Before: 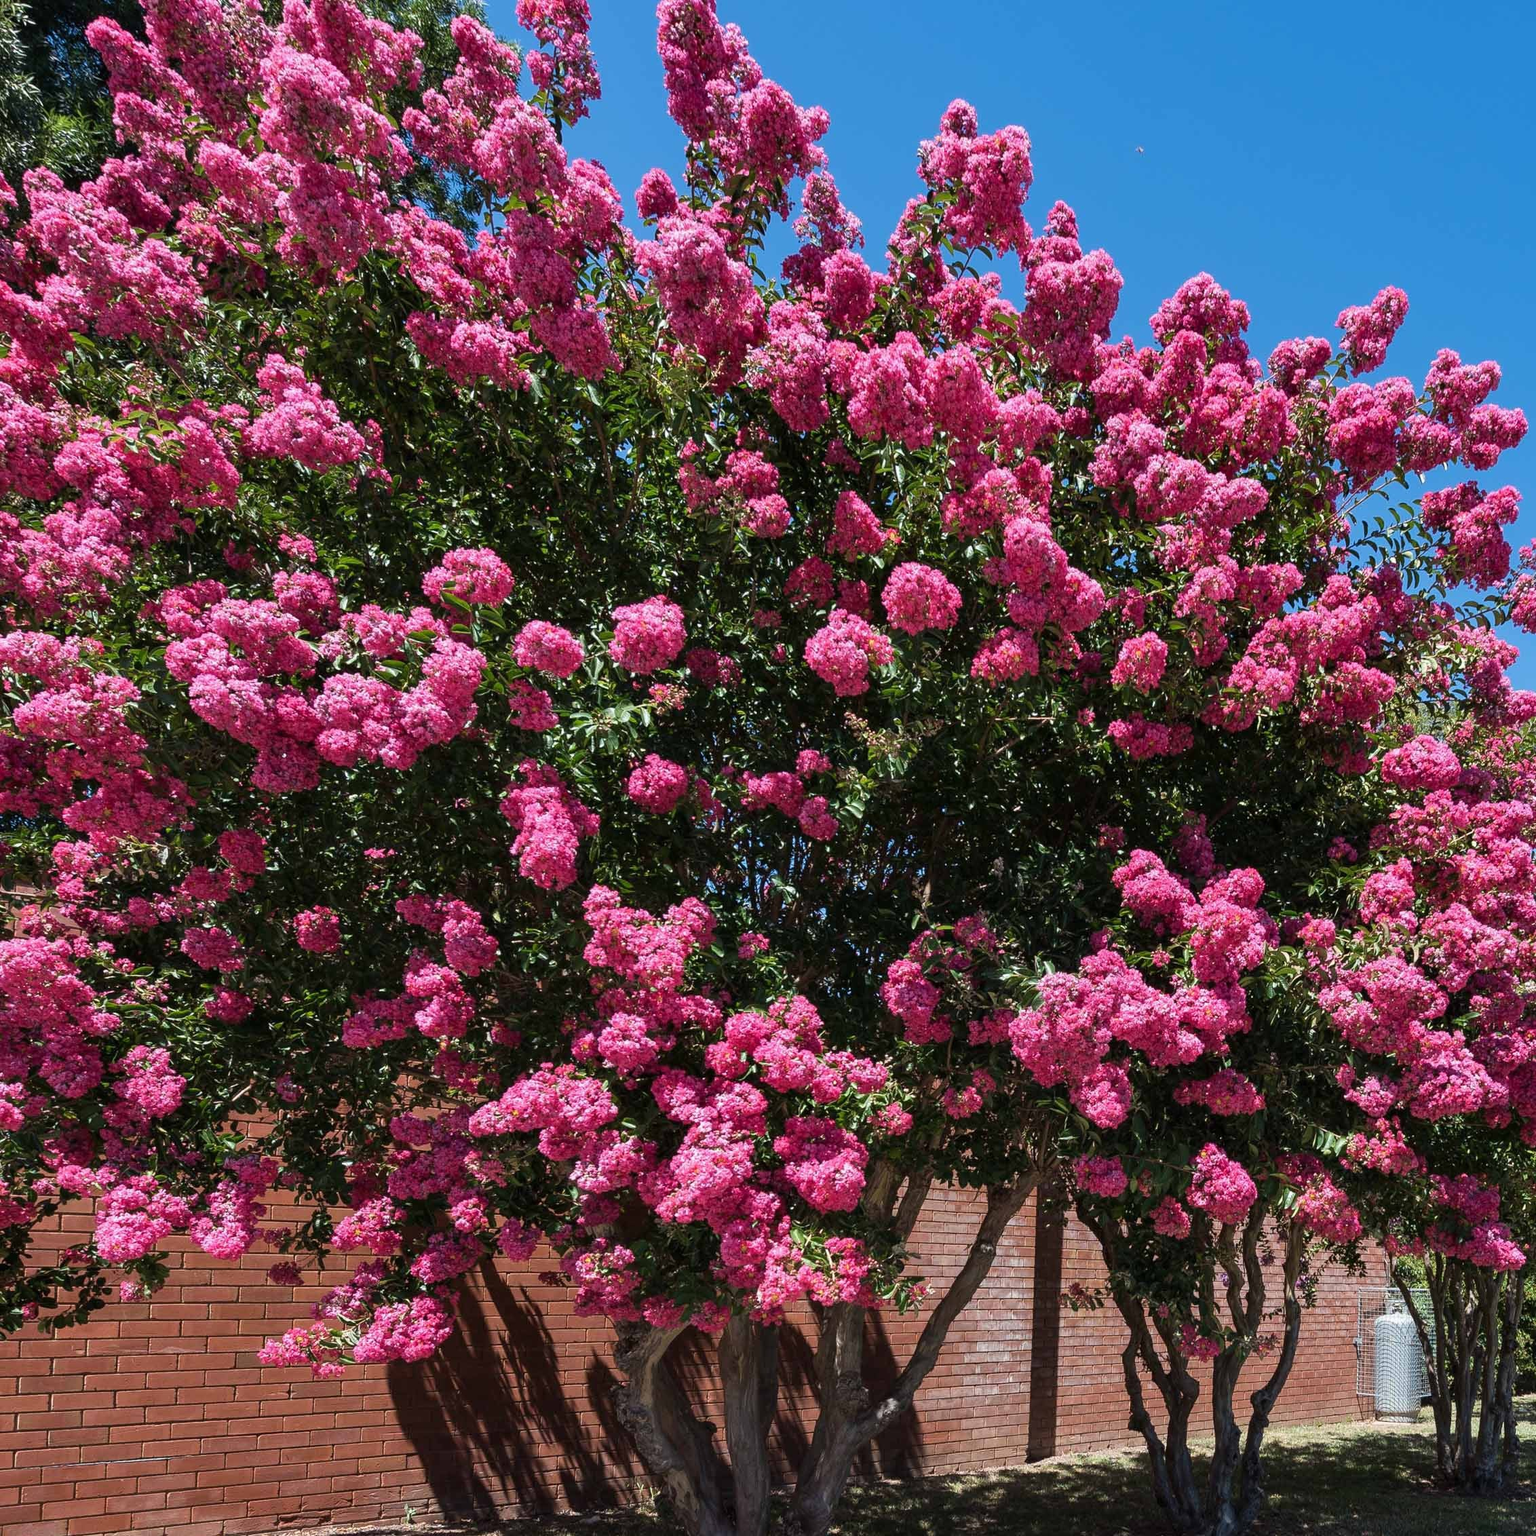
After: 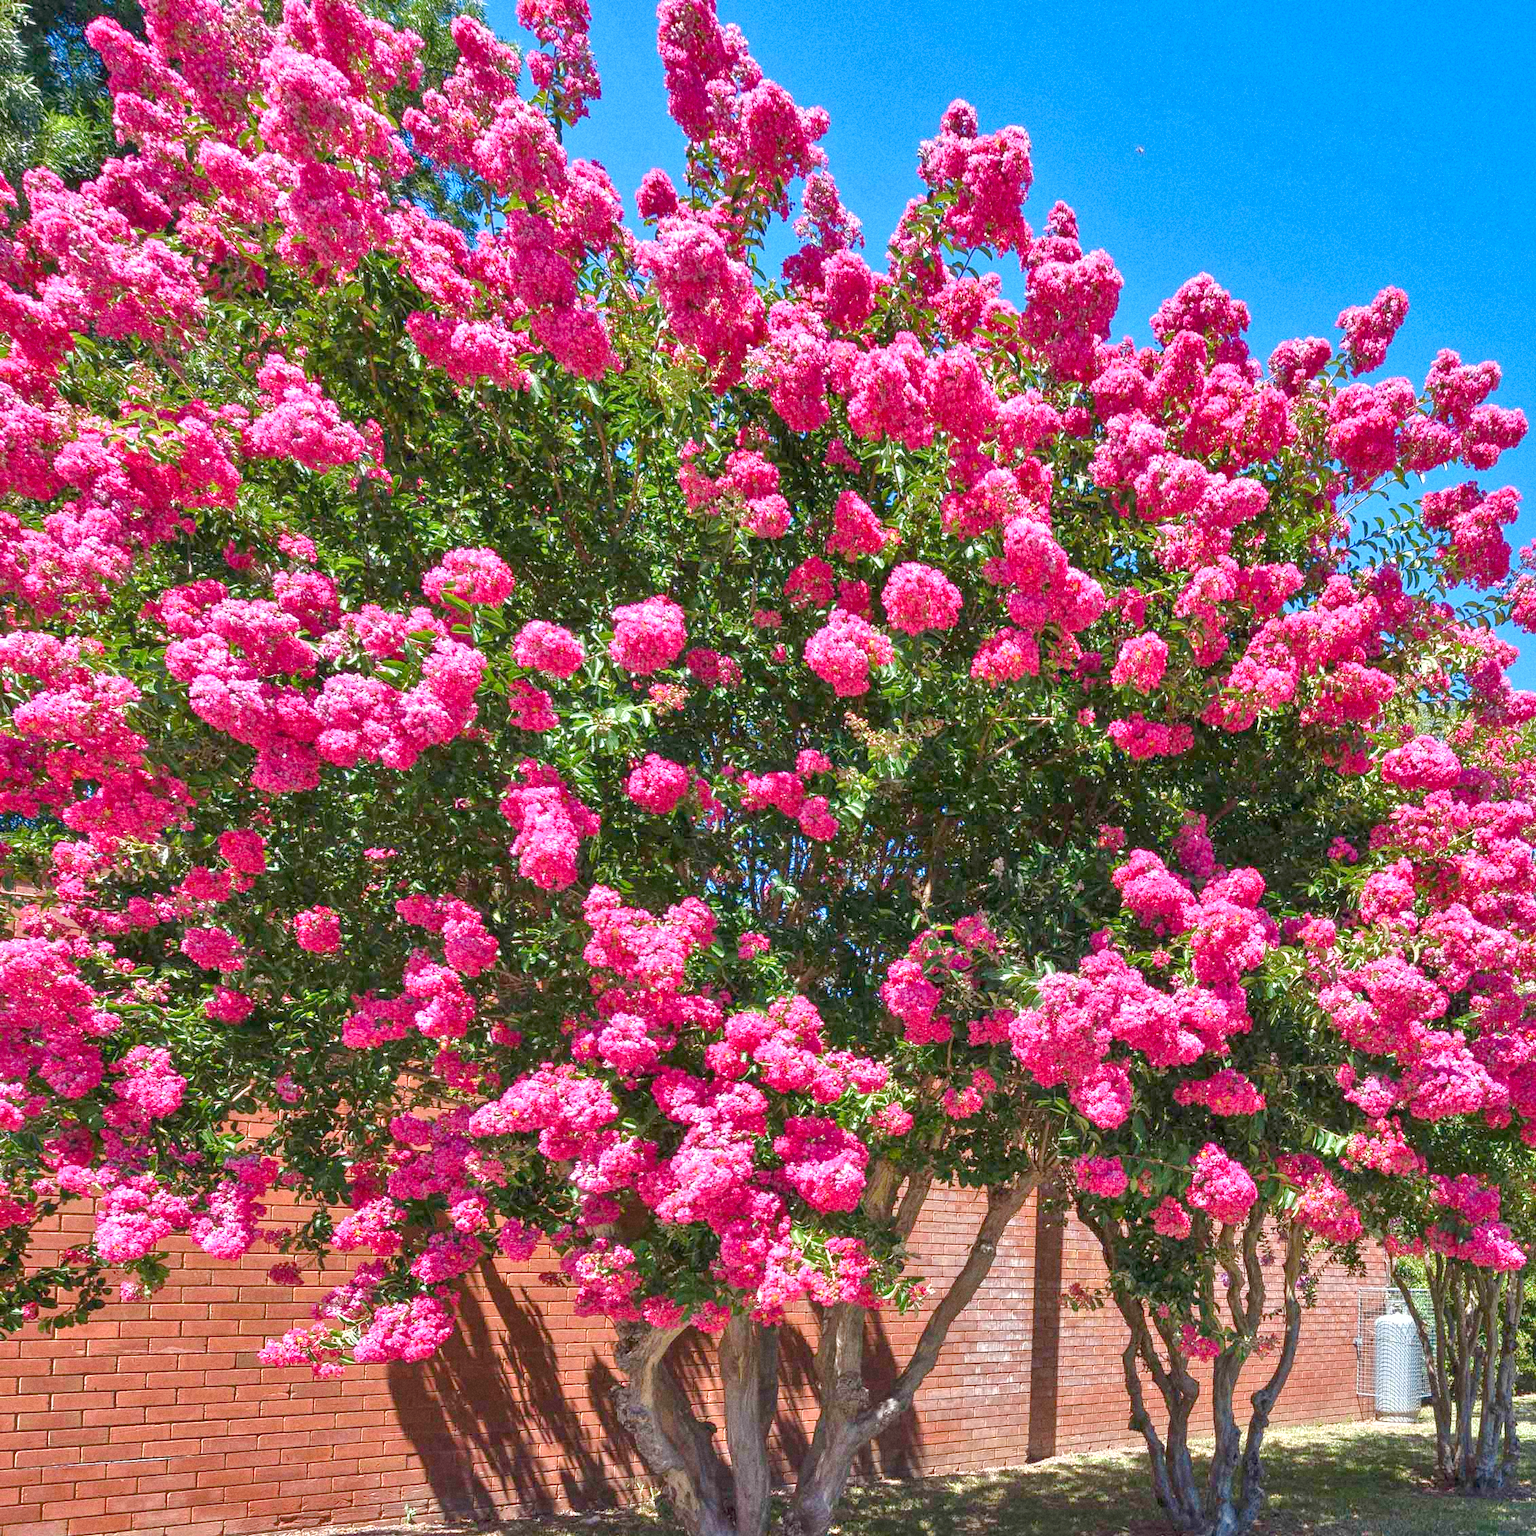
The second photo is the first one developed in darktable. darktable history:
shadows and highlights: on, module defaults
tone equalizer: -8 EV 2 EV, -7 EV 2 EV, -6 EV 2 EV, -5 EV 2 EV, -4 EV 2 EV, -3 EV 1.5 EV, -2 EV 1 EV, -1 EV 0.5 EV
color balance rgb: linear chroma grading › shadows 32%, linear chroma grading › global chroma -2%, linear chroma grading › mid-tones 4%, perceptual saturation grading › global saturation -2%, perceptual saturation grading › highlights -8%, perceptual saturation grading › mid-tones 8%, perceptual saturation grading › shadows 4%, perceptual brilliance grading › highlights 8%, perceptual brilliance grading › mid-tones 4%, perceptual brilliance grading › shadows 2%, global vibrance 16%, saturation formula JzAzBz (2021)
grain: on, module defaults
